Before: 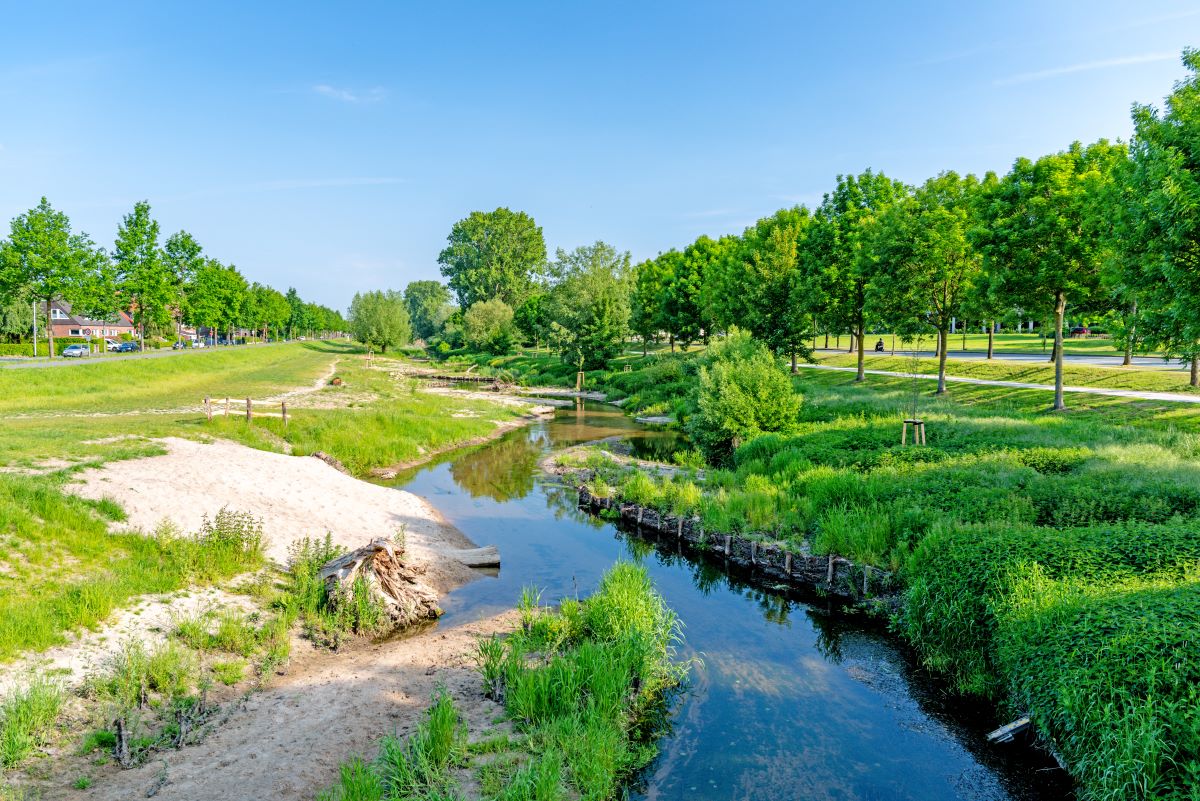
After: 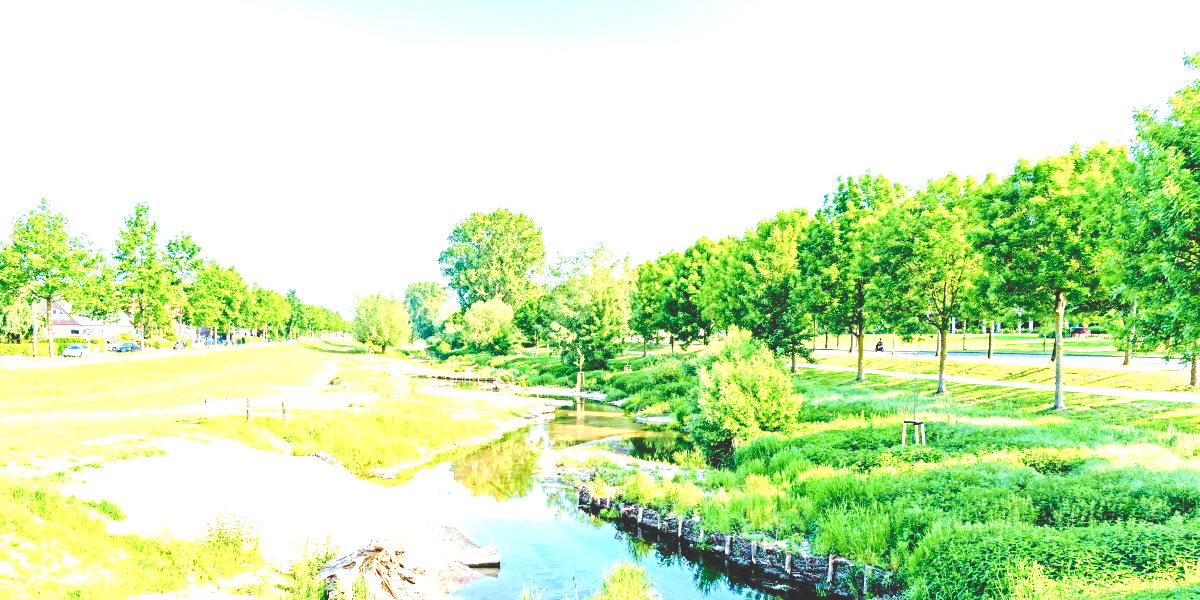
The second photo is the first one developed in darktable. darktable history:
crop: bottom 24.967%
velvia: on, module defaults
exposure: black level correction 0, exposure 1.9 EV, compensate highlight preservation false
base curve: curves: ch0 [(0, 0.024) (0.055, 0.065) (0.121, 0.166) (0.236, 0.319) (0.693, 0.726) (1, 1)], preserve colors none
